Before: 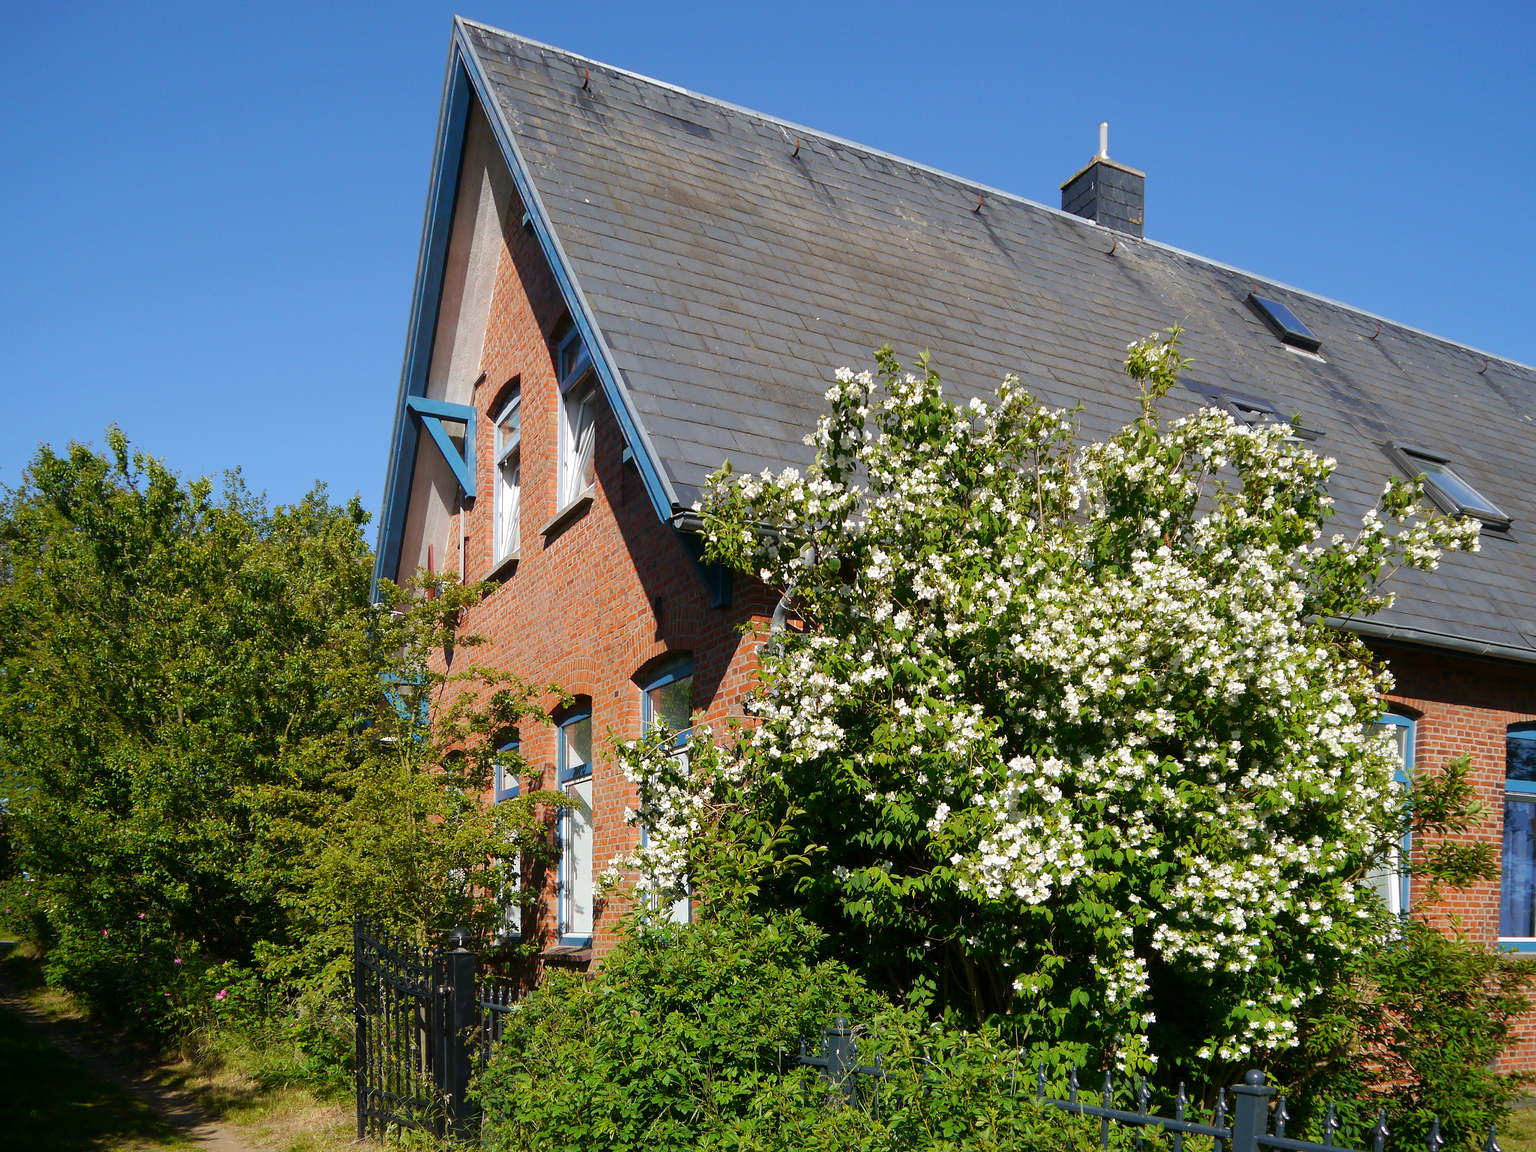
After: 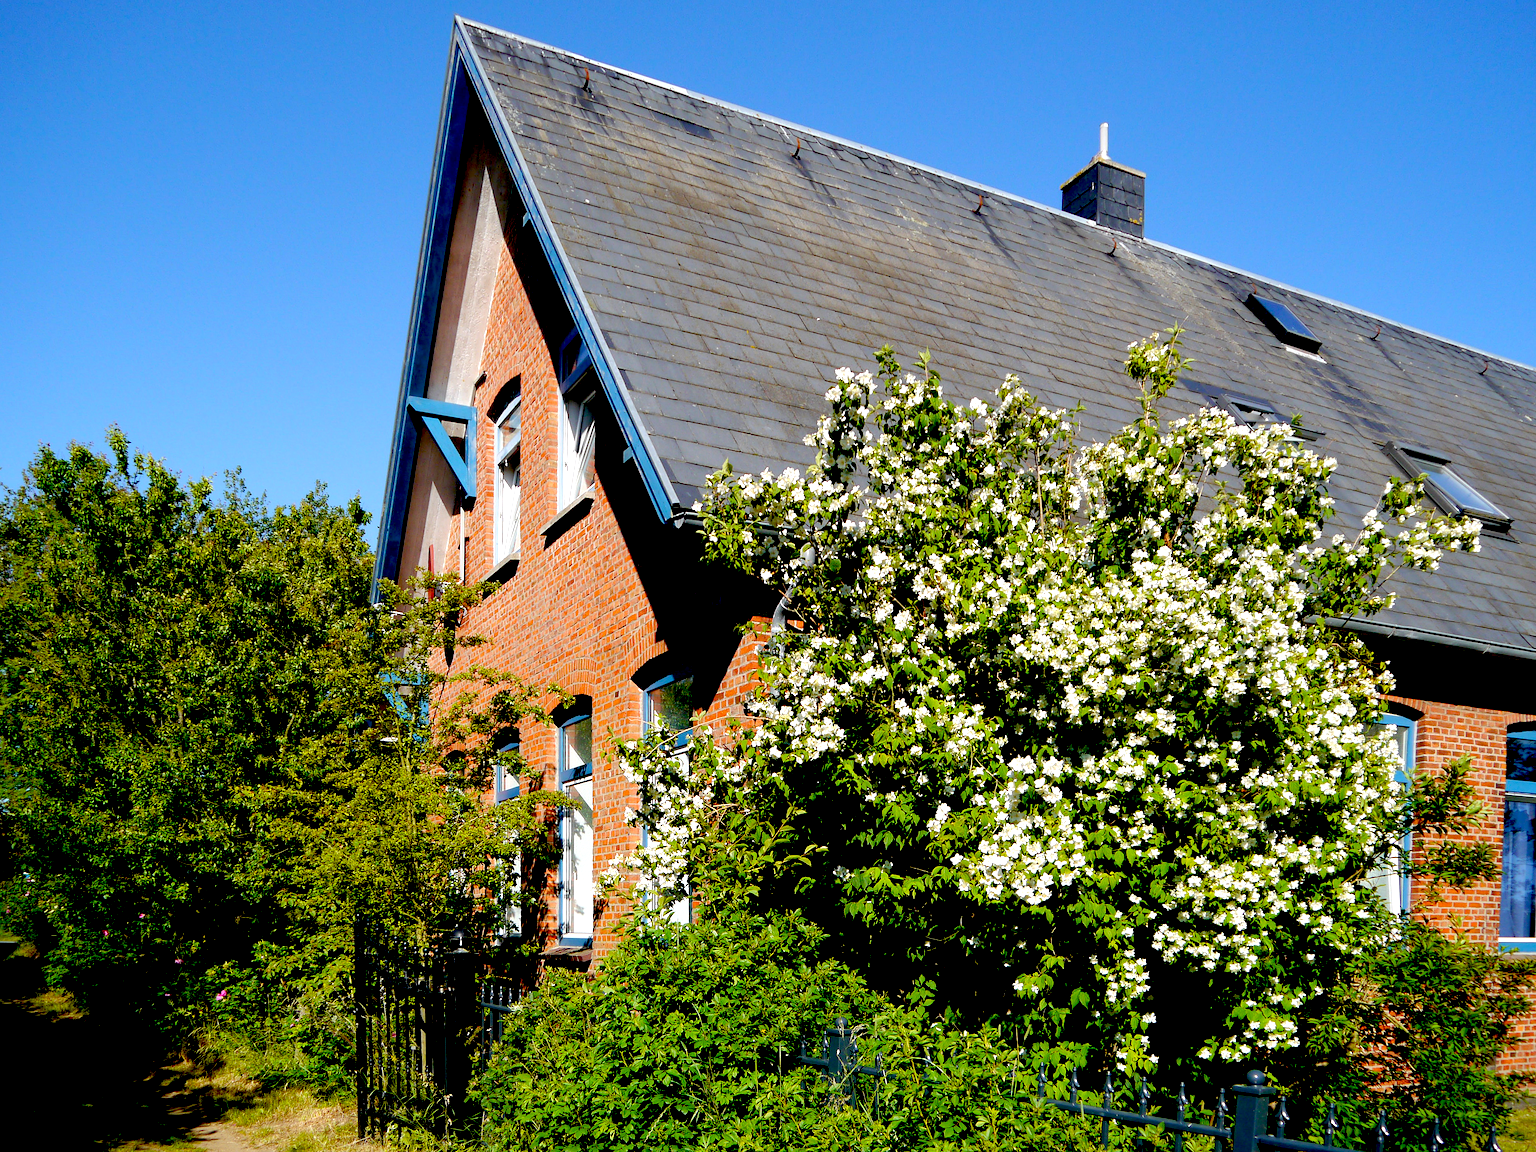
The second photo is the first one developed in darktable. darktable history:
exposure: black level correction 0.039, exposure 0.498 EV, compensate highlight preservation false
